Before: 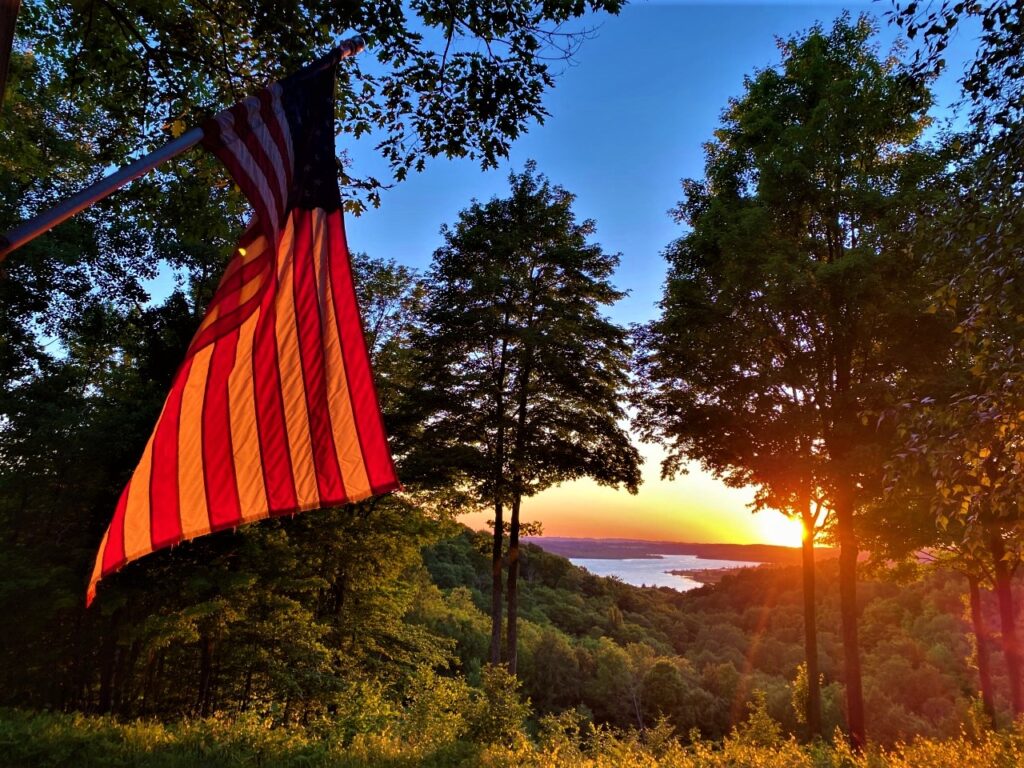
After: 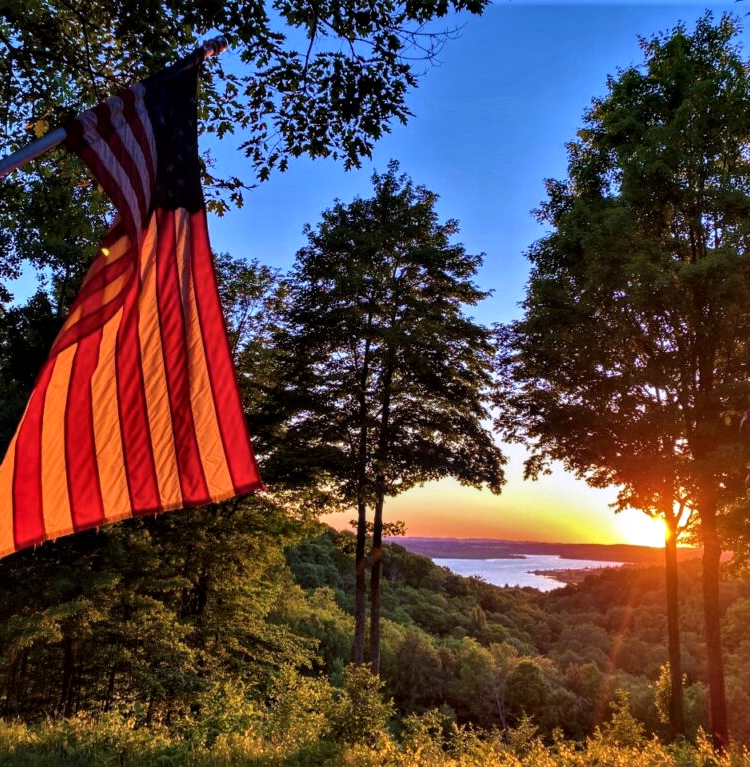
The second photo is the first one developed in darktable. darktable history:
crop: left 13.443%, right 13.31%
shadows and highlights: shadows 22.7, highlights -48.71, soften with gaussian
white balance: red 1.004, blue 1.096
local contrast: on, module defaults
